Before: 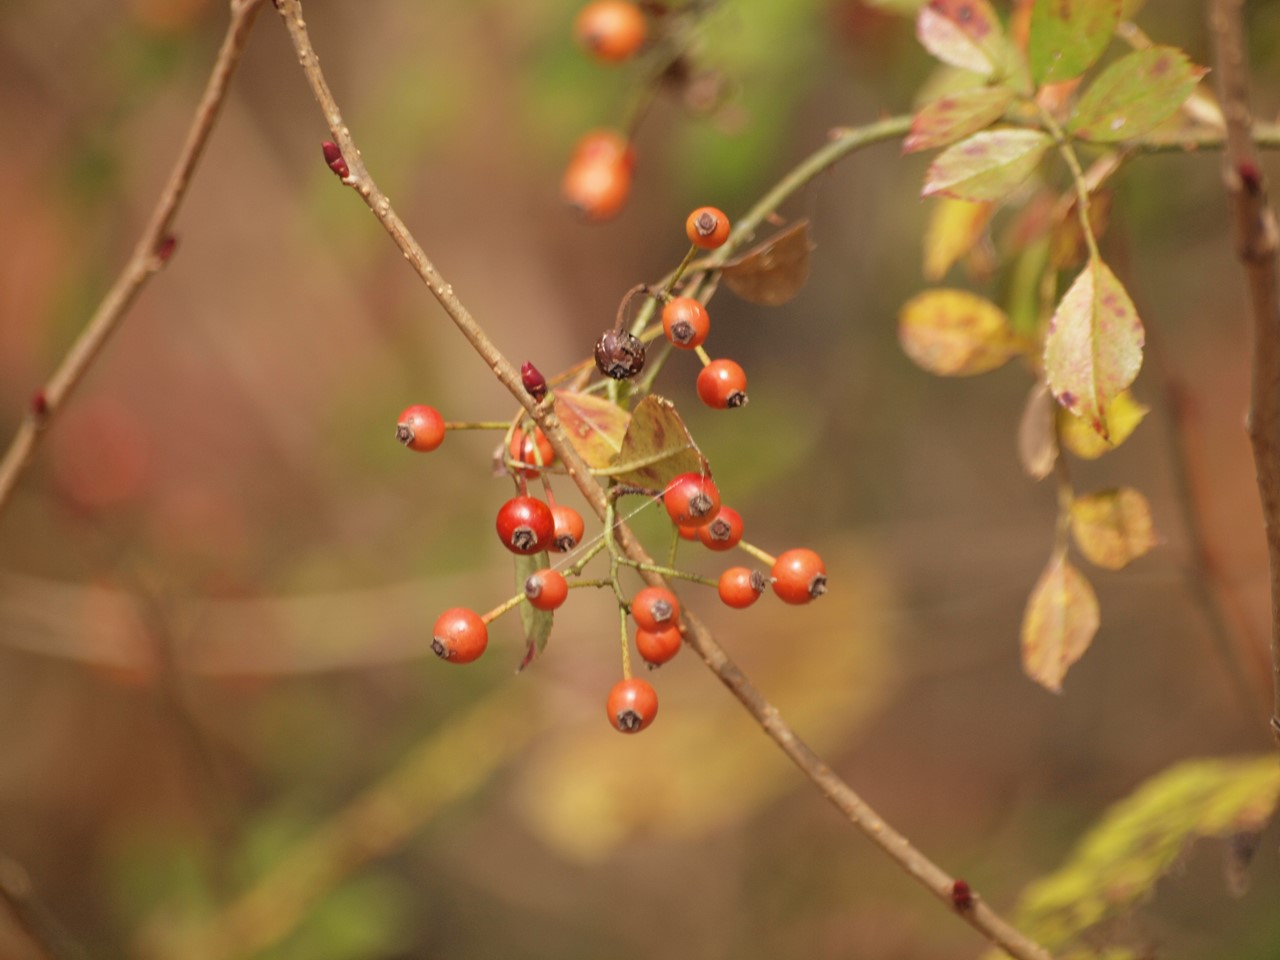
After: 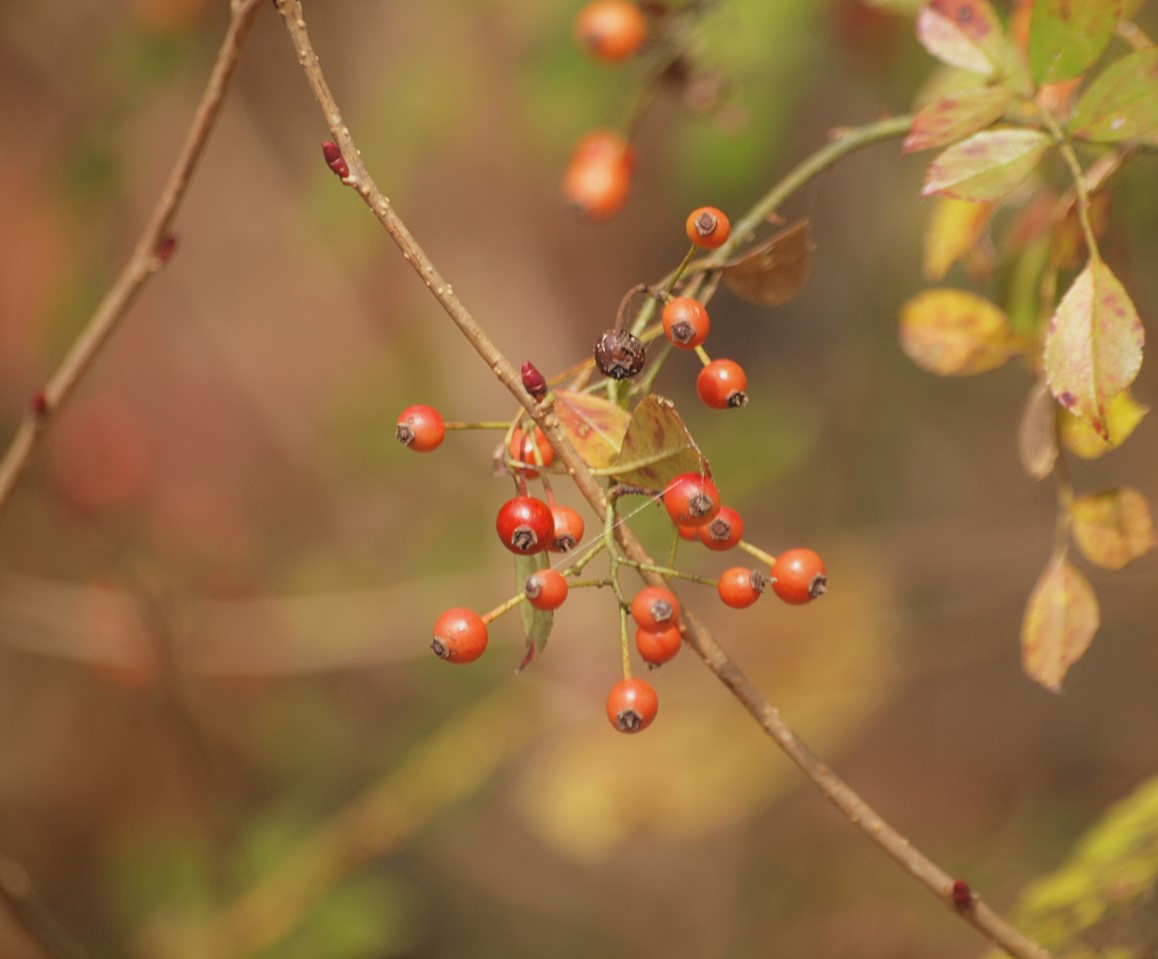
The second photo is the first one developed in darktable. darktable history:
contrast equalizer: octaves 7, y [[0.5, 0.488, 0.462, 0.461, 0.491, 0.5], [0.5 ×6], [0.5 ×6], [0 ×6], [0 ×6]]
crop: right 9.502%, bottom 0.028%
